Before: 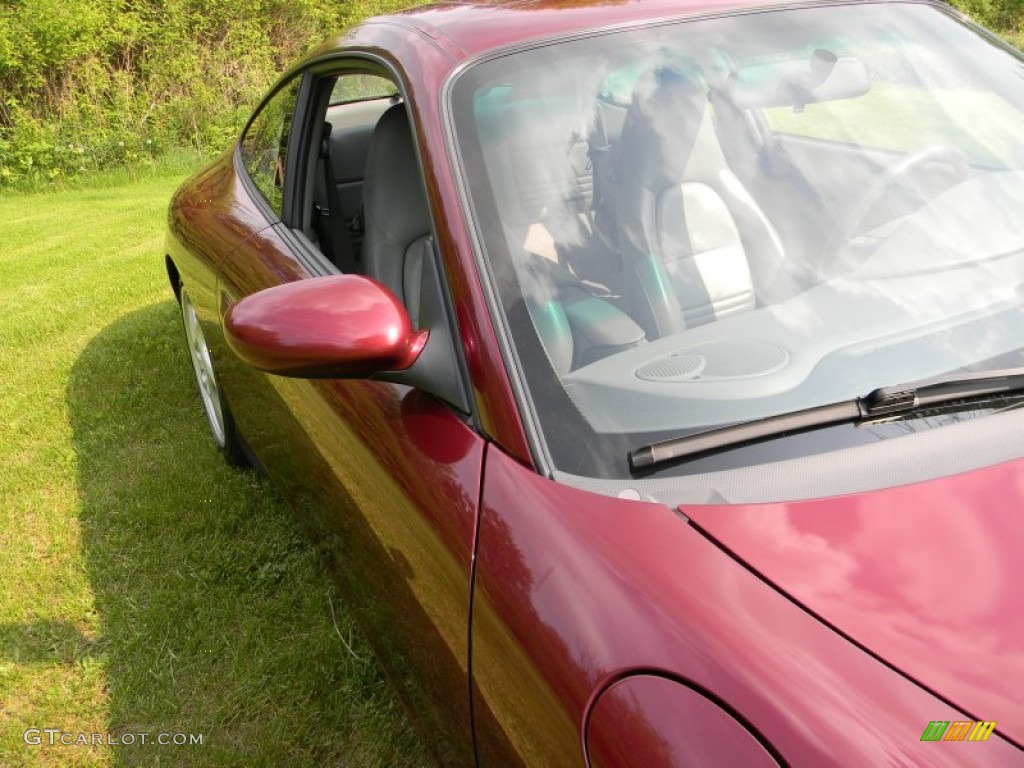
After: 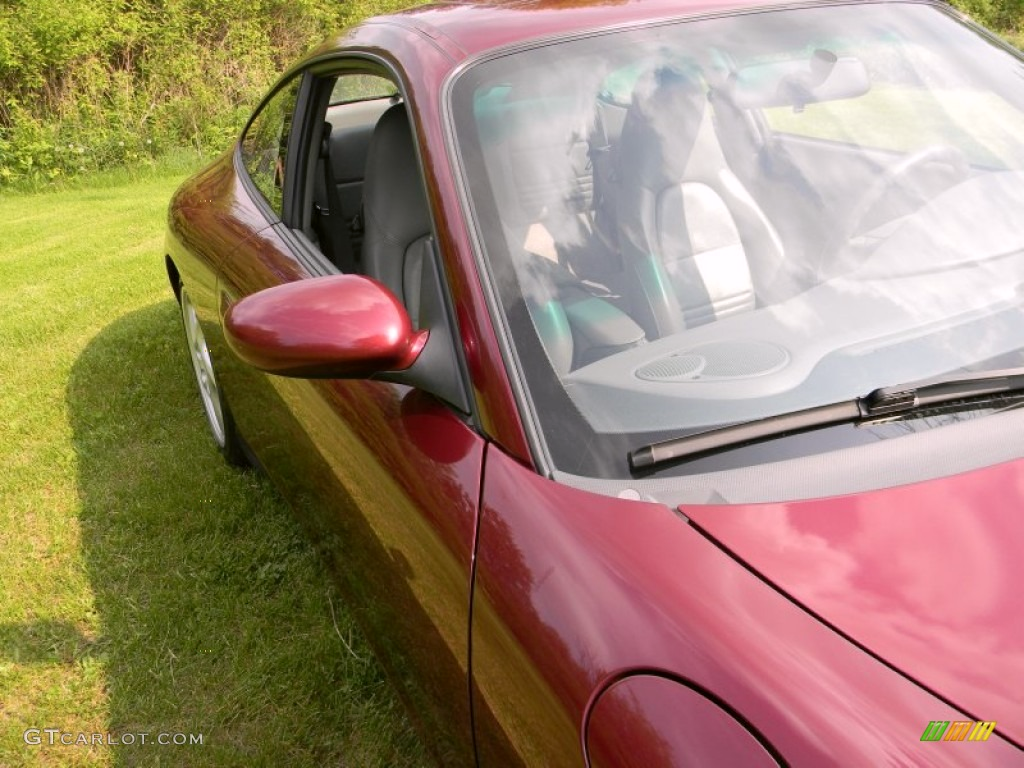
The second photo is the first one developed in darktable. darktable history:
color correction: highlights a* 3.12, highlights b* -1.58, shadows a* -0.077, shadows b* 2.48, saturation 0.982
